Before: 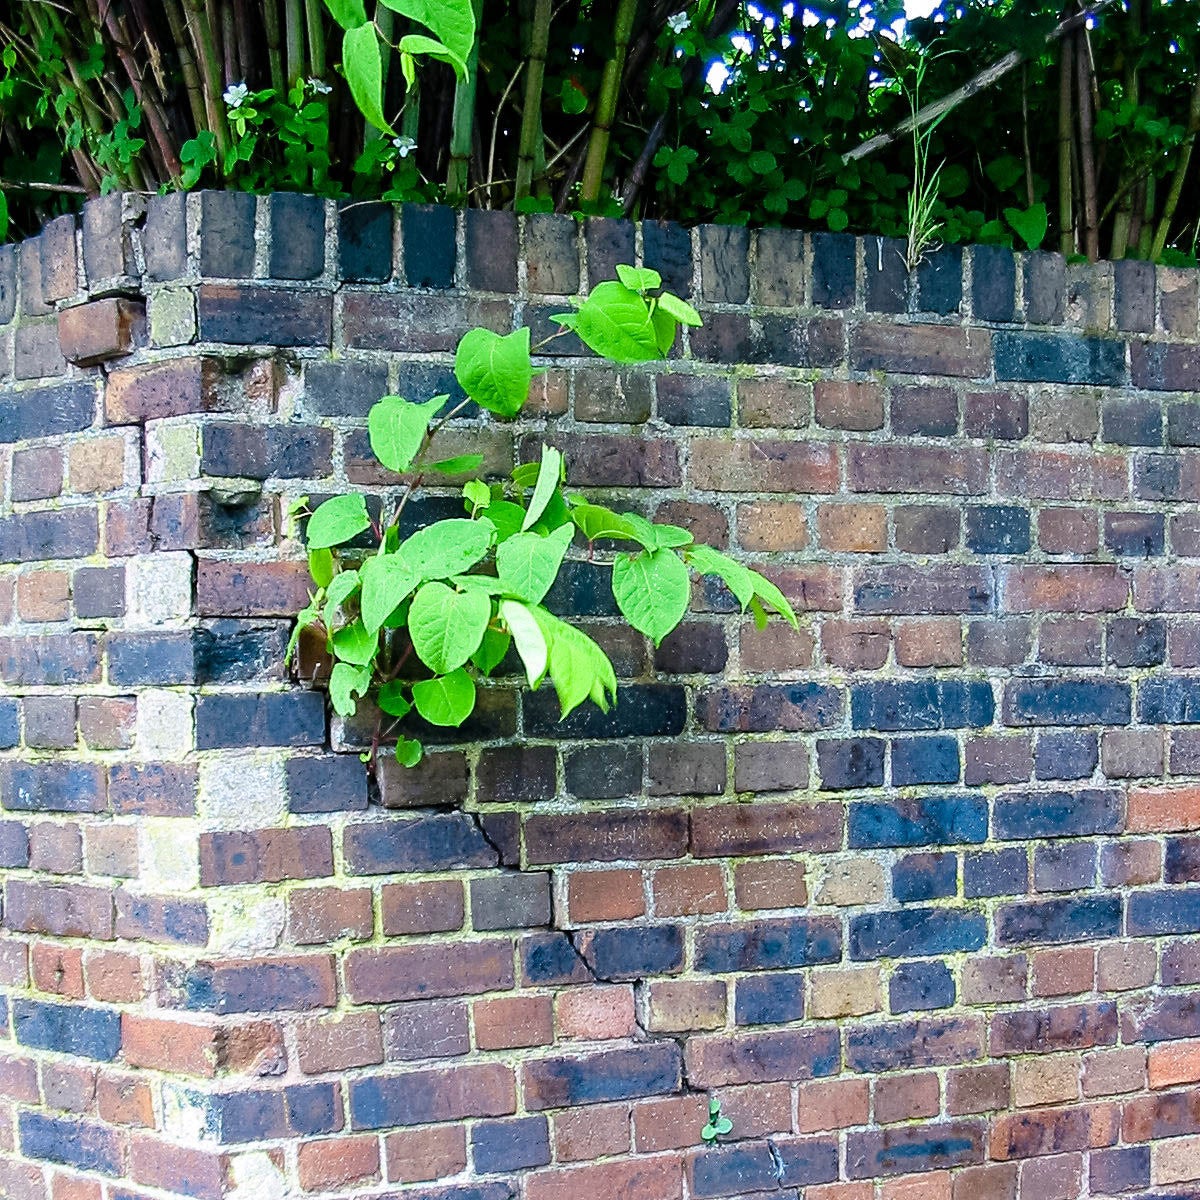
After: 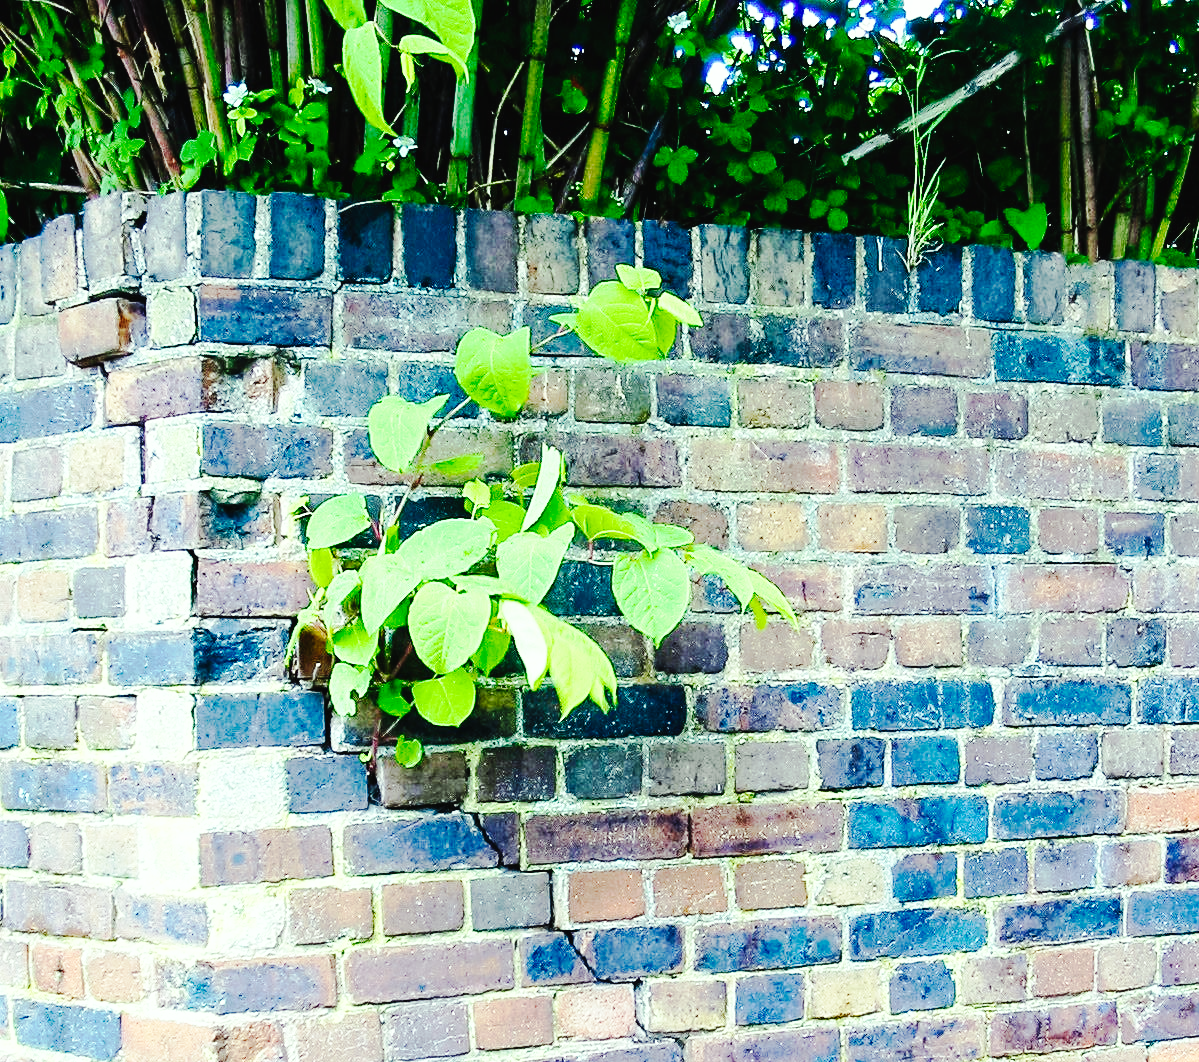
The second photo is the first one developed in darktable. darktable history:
crop and rotate: top 0%, bottom 11.482%
color balance rgb: shadows lift › chroma 1.023%, shadows lift › hue 216.67°, highlights gain › luminance 15.503%, highlights gain › chroma 6.907%, highlights gain › hue 123.76°, perceptual saturation grading › global saturation 2.333%, global vibrance 20%
tone curve: curves: ch0 [(0, 0.019) (0.066, 0.054) (0.184, 0.184) (0.369, 0.417) (0.501, 0.586) (0.617, 0.71) (0.743, 0.787) (0.997, 0.997)]; ch1 [(0, 0) (0.187, 0.156) (0.388, 0.372) (0.437, 0.428) (0.474, 0.472) (0.499, 0.5) (0.521, 0.514) (0.548, 0.567) (0.6, 0.629) (0.82, 0.831) (1, 1)]; ch2 [(0, 0) (0.234, 0.227) (0.352, 0.372) (0.459, 0.484) (0.5, 0.505) (0.518, 0.516) (0.529, 0.541) (0.56, 0.594) (0.607, 0.644) (0.74, 0.771) (0.858, 0.873) (0.999, 0.994)], preserve colors none
base curve: curves: ch0 [(0, 0) (0.028, 0.03) (0.121, 0.232) (0.46, 0.748) (0.859, 0.968) (1, 1)], preserve colors none
